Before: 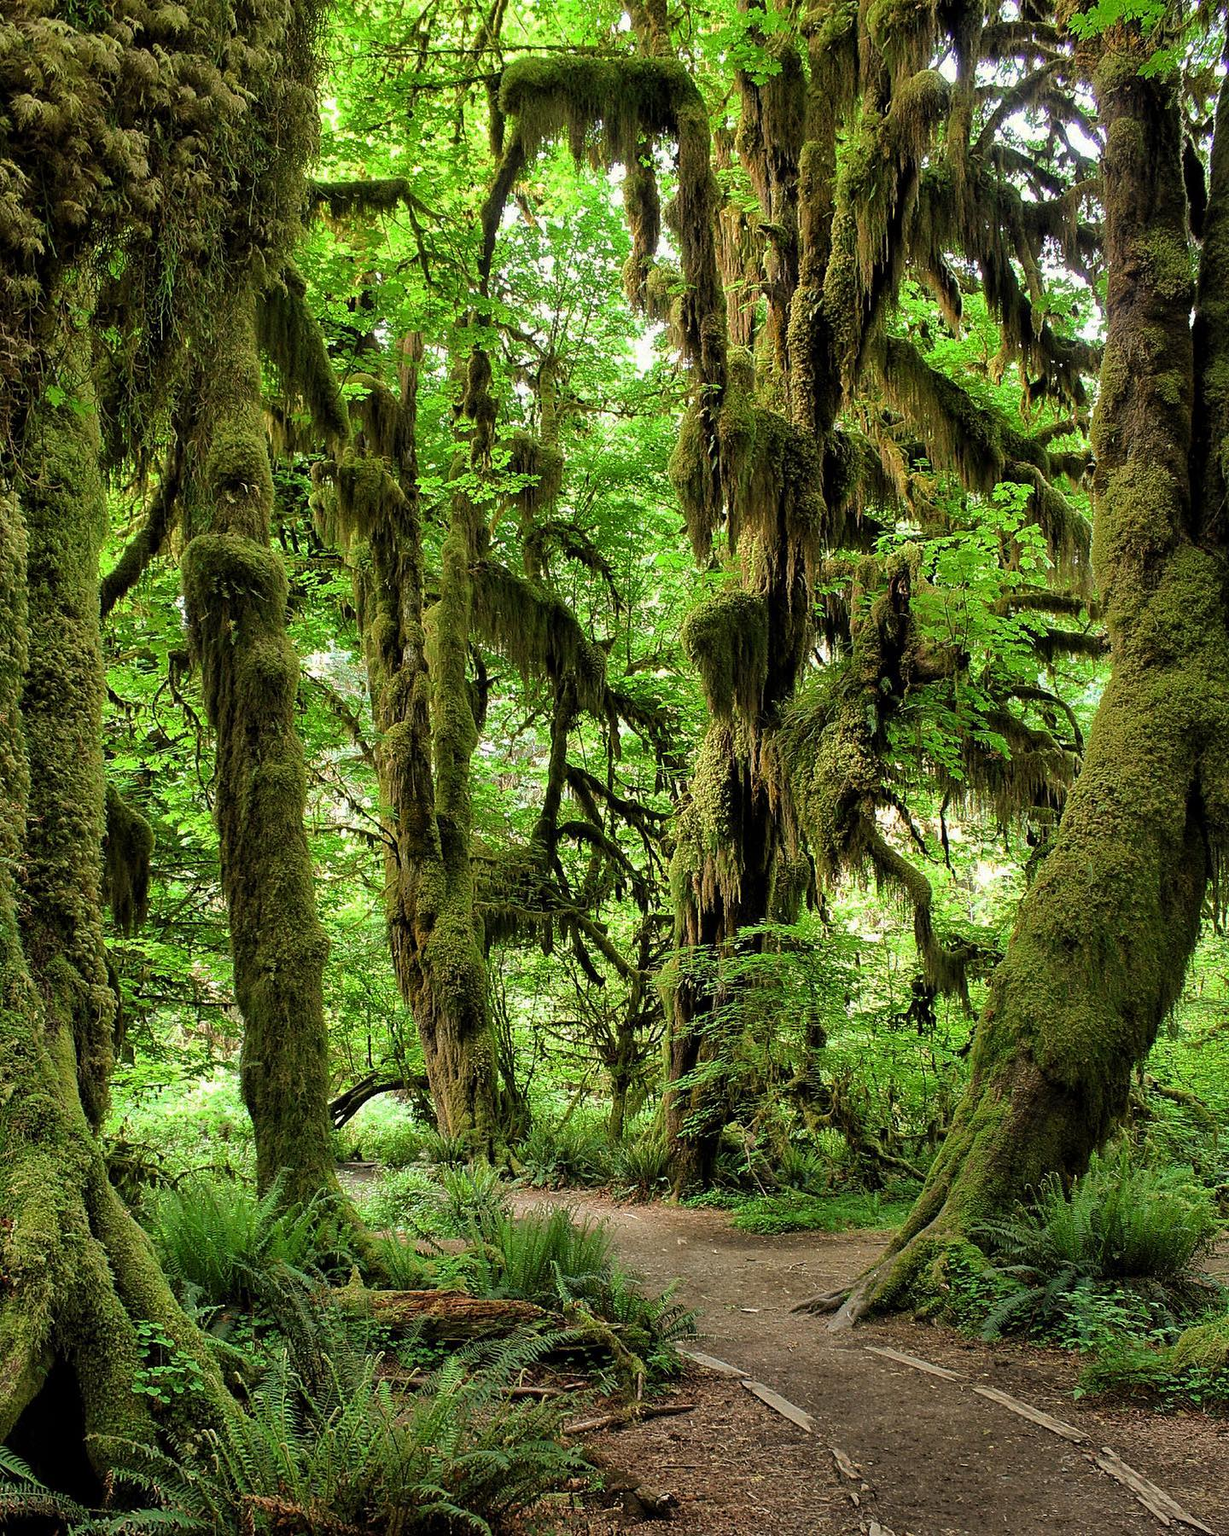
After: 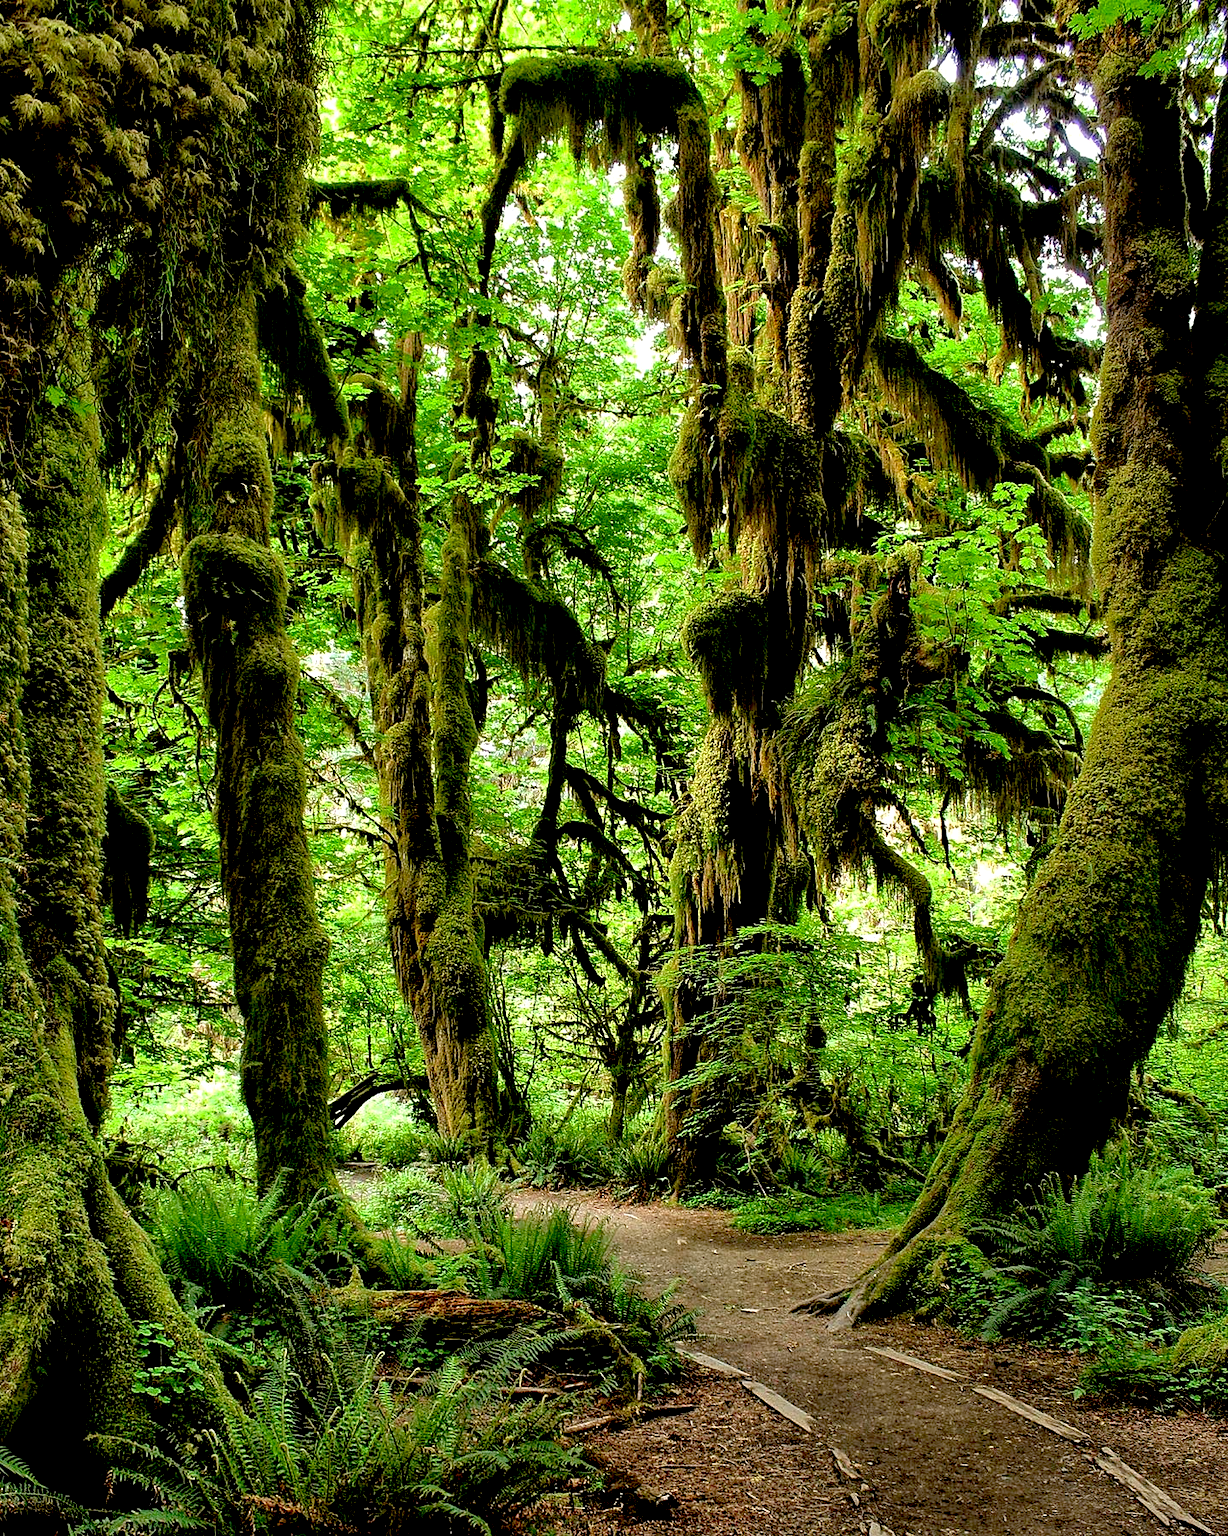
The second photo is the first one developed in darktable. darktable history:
exposure: black level correction 0.032, exposure 0.335 EV, compensate highlight preservation false
